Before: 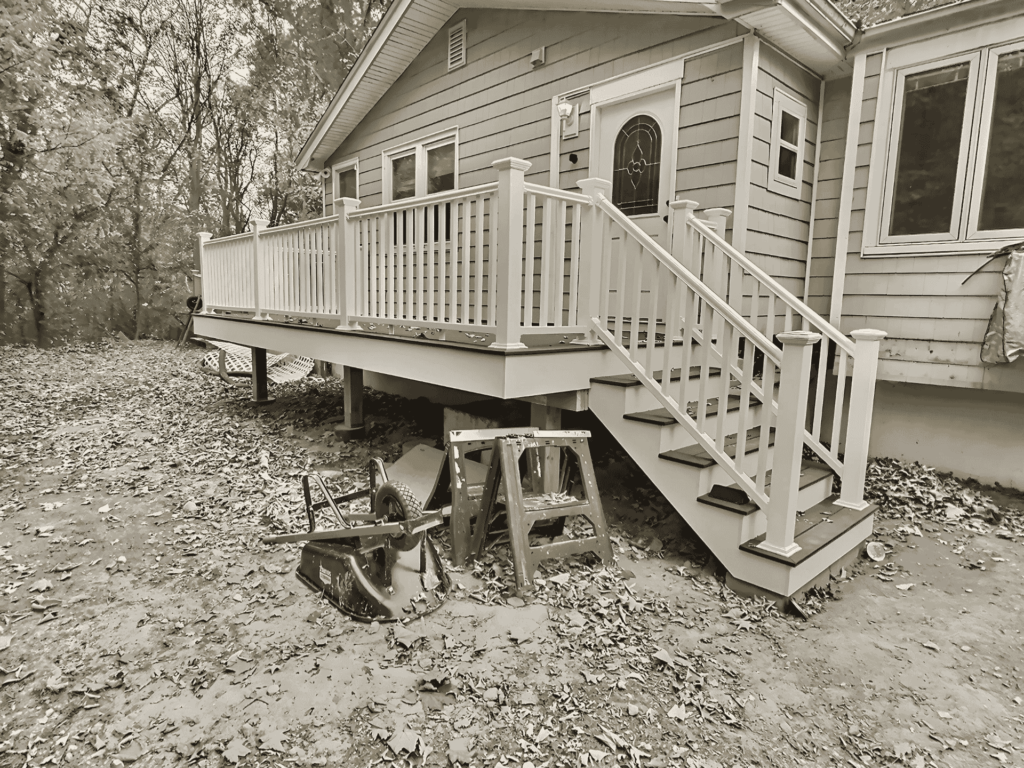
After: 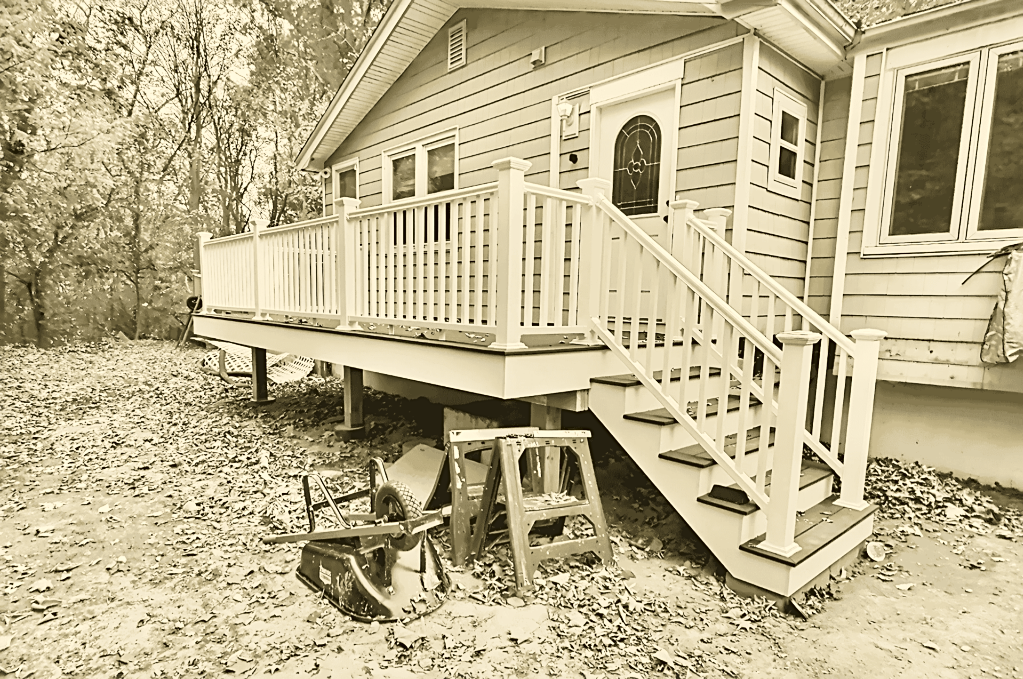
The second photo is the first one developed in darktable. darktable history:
tone curve: curves: ch0 [(0, 0.017) (0.259, 0.344) (0.593, 0.778) (0.786, 0.931) (1, 0.999)]; ch1 [(0, 0) (0.405, 0.387) (0.442, 0.47) (0.492, 0.5) (0.511, 0.503) (0.548, 0.596) (0.7, 0.795) (1, 1)]; ch2 [(0, 0) (0.411, 0.433) (0.5, 0.504) (0.535, 0.581) (1, 1)], color space Lab, independent channels, preserve colors none
crop and rotate: top 0%, bottom 11.576%
sharpen: on, module defaults
